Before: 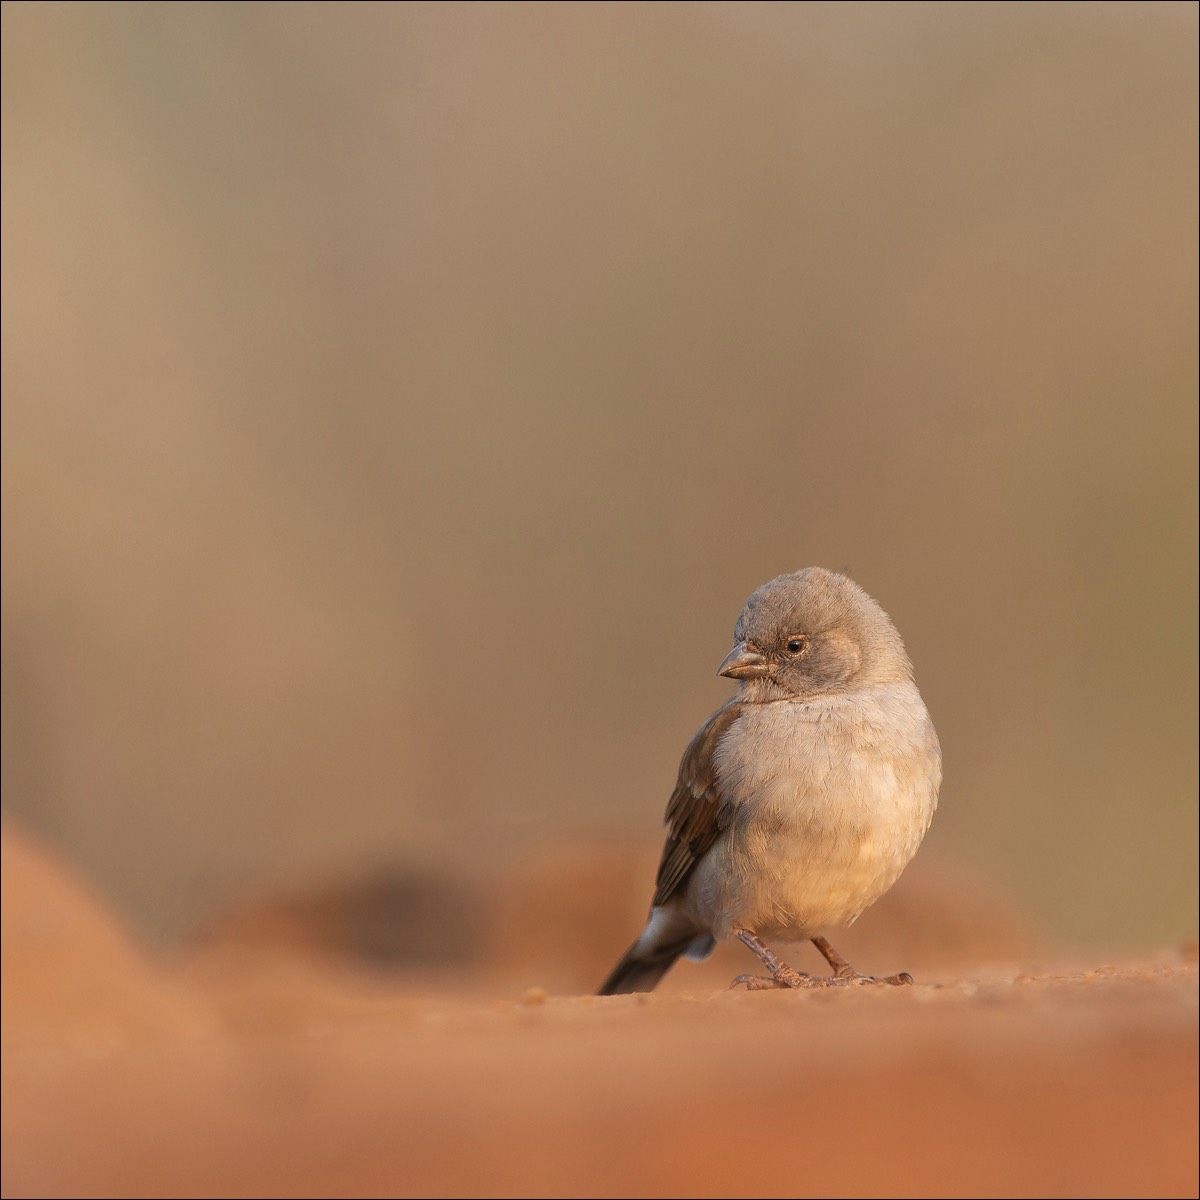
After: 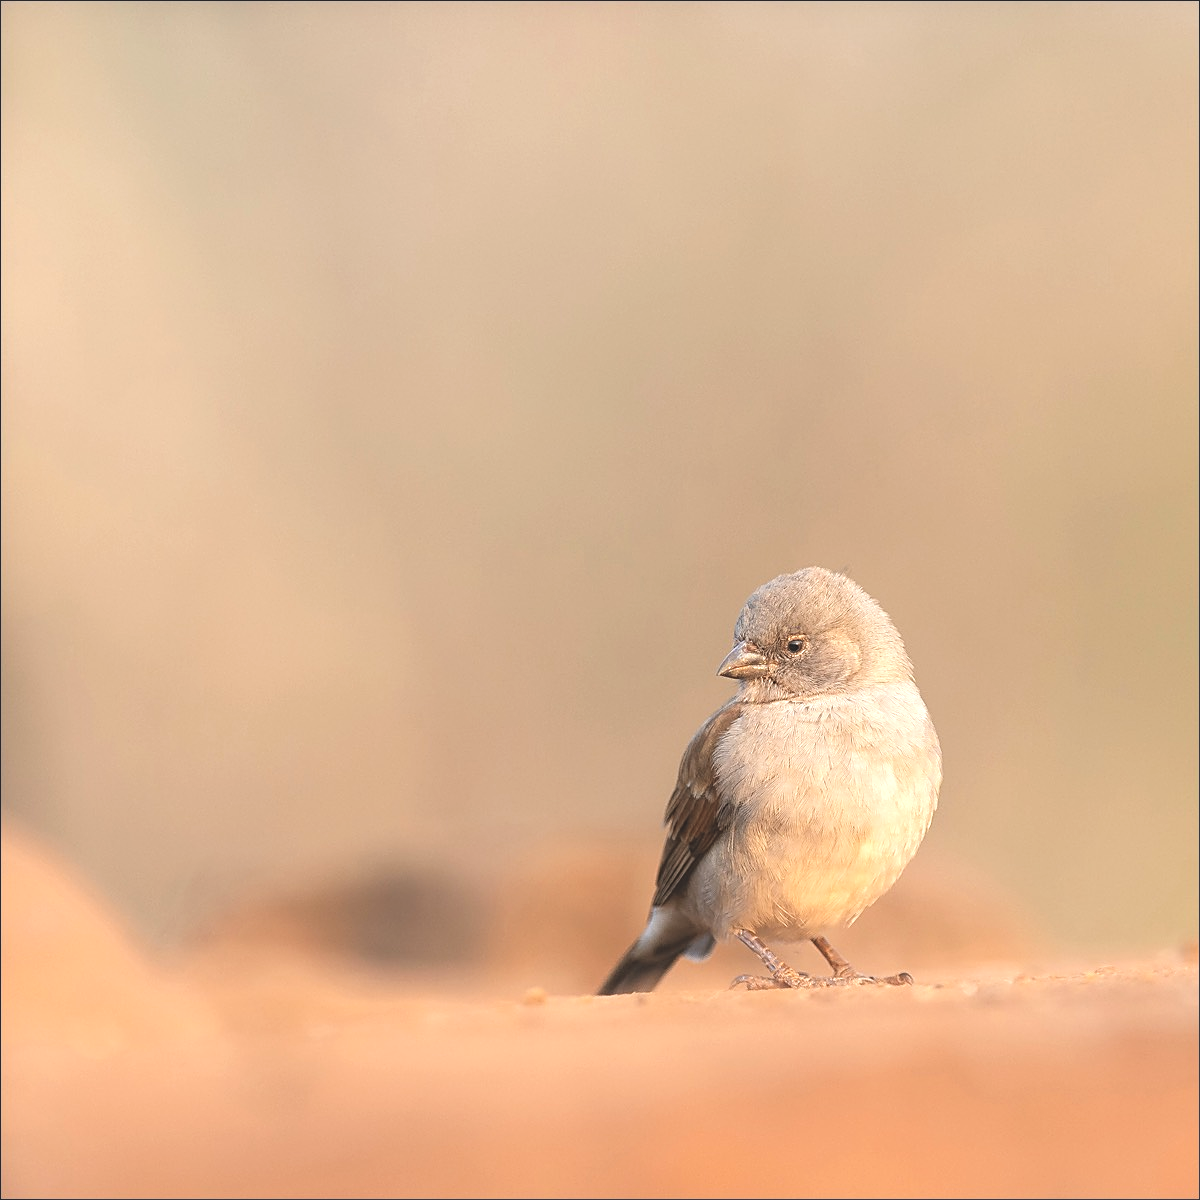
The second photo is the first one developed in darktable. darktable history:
white balance: emerald 1
sharpen: on, module defaults
exposure: black level correction -0.023, exposure -0.039 EV, compensate highlight preservation false
tone equalizer: -8 EV 0.001 EV, -7 EV -0.002 EV, -6 EV 0.002 EV, -5 EV -0.03 EV, -4 EV -0.116 EV, -3 EV -0.169 EV, -2 EV 0.24 EV, -1 EV 0.702 EV, +0 EV 0.493 EV
